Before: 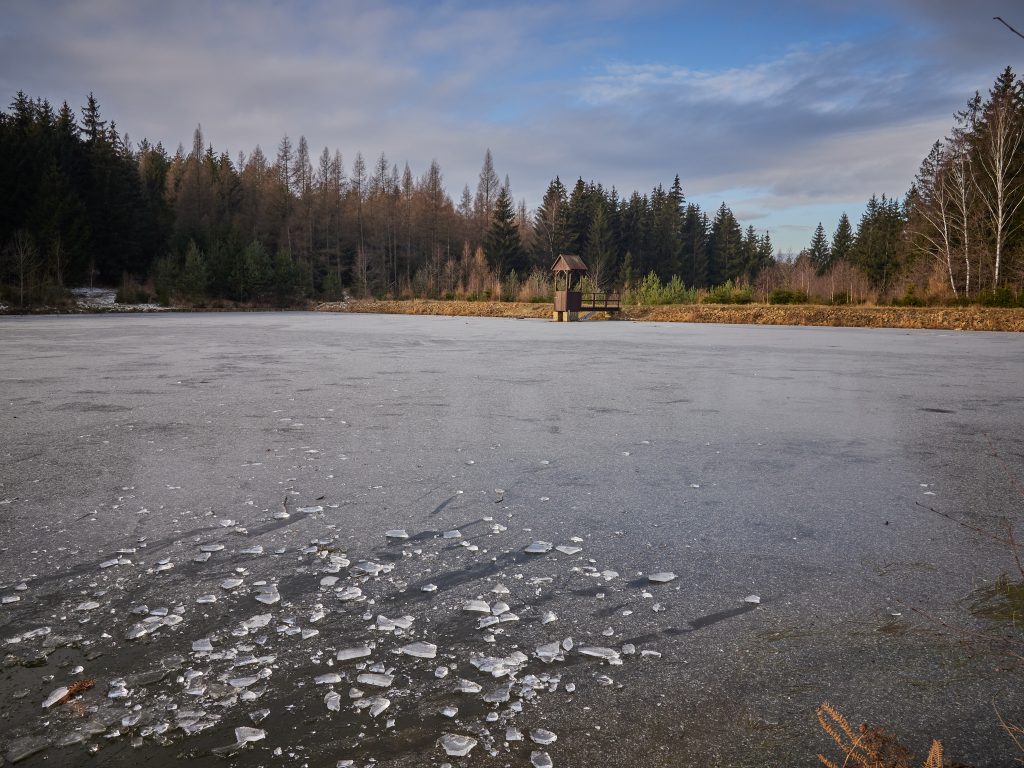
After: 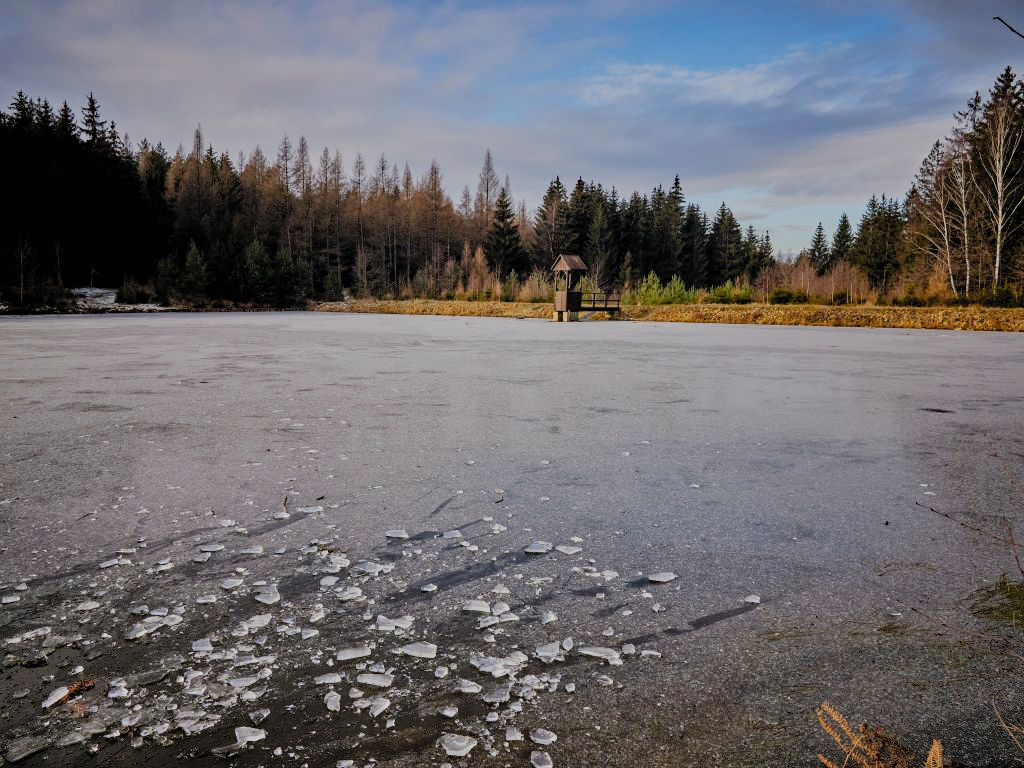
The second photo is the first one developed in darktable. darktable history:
contrast brightness saturation: contrast 0.033, brightness 0.064, saturation 0.13
filmic rgb: black relative exposure -4.83 EV, white relative exposure 4.05 EV, hardness 2.84, preserve chrominance no, color science v4 (2020), contrast in shadows soft, contrast in highlights soft
shadows and highlights: shadows 29.8, highlights -30.29, low approximation 0.01, soften with gaussian
tone equalizer: luminance estimator HSV value / RGB max
haze removal: compatibility mode true, adaptive false
